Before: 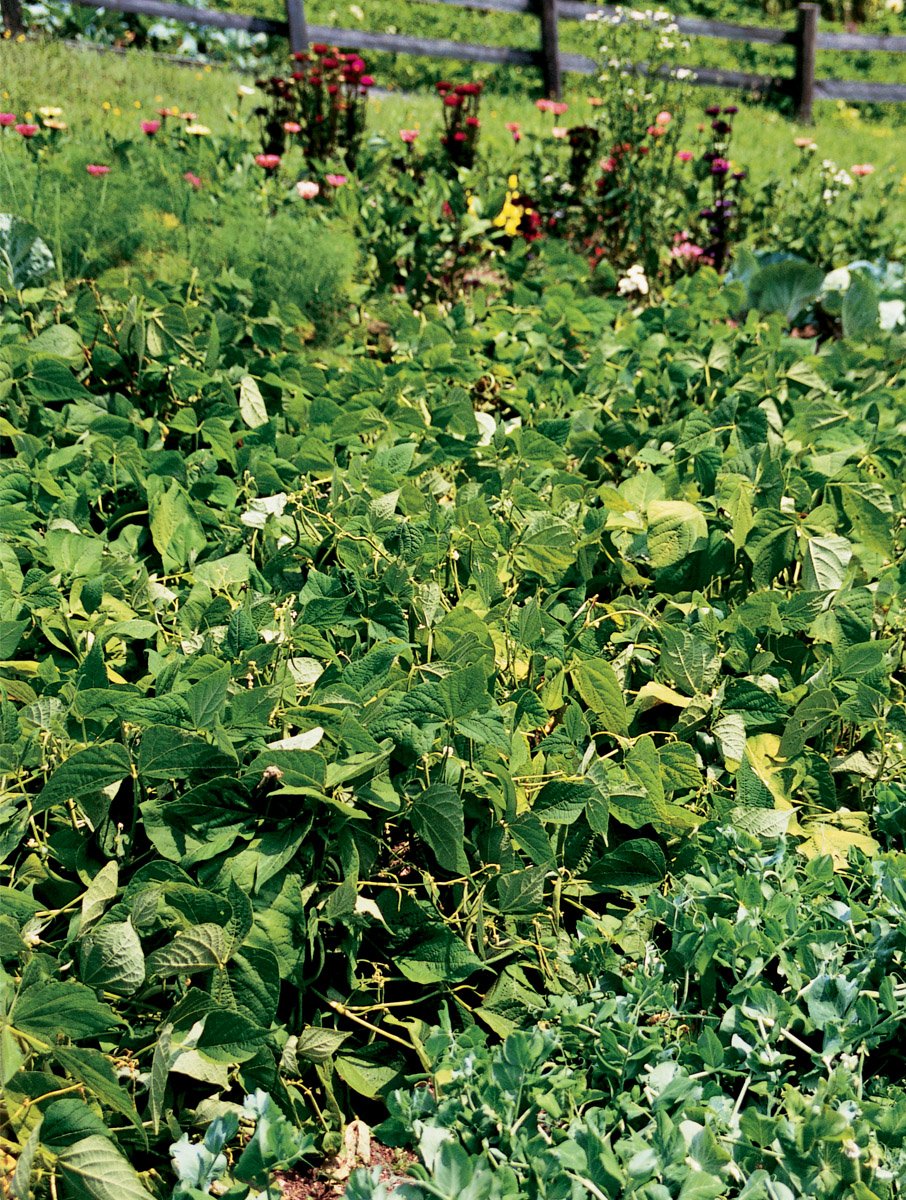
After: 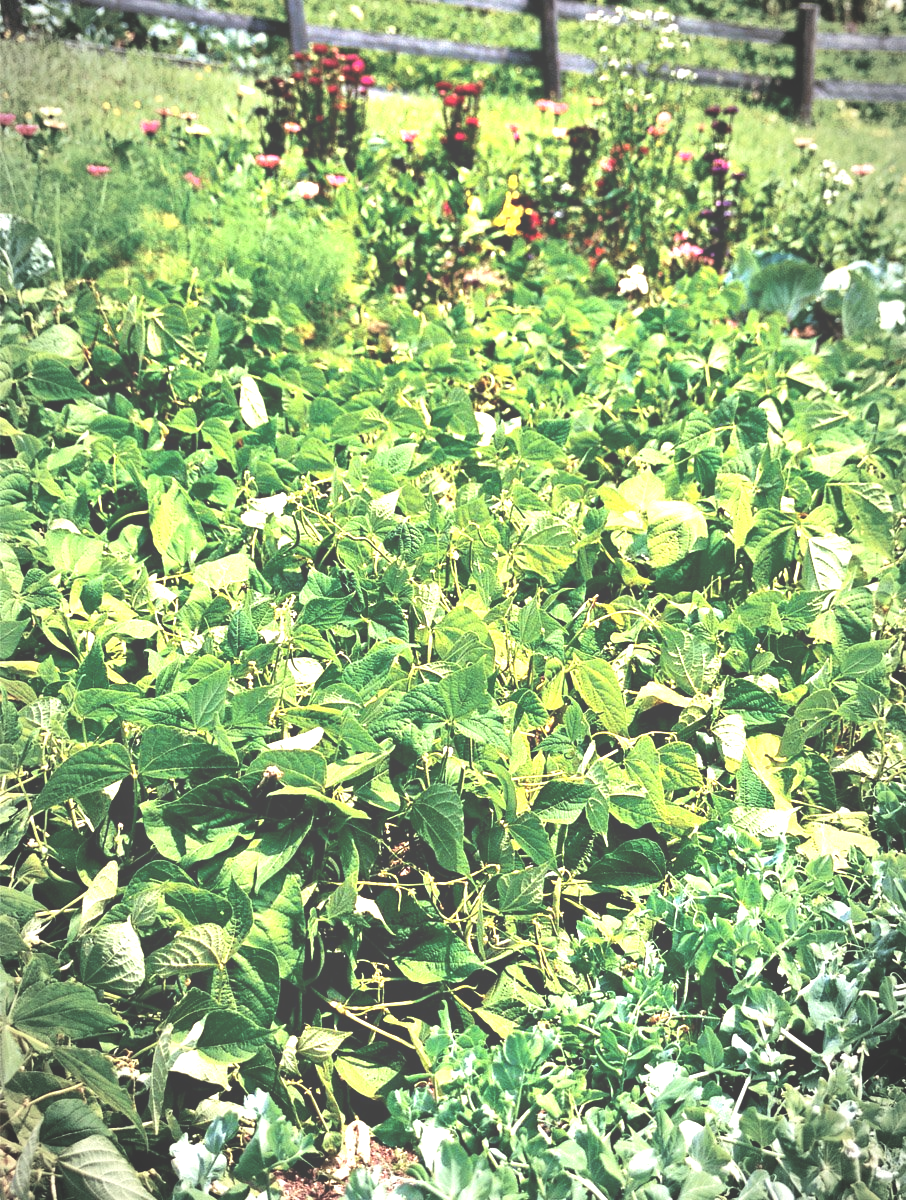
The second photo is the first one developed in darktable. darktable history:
vignetting: automatic ratio true
exposure: black level correction -0.024, exposure 1.394 EV, compensate highlight preservation false
